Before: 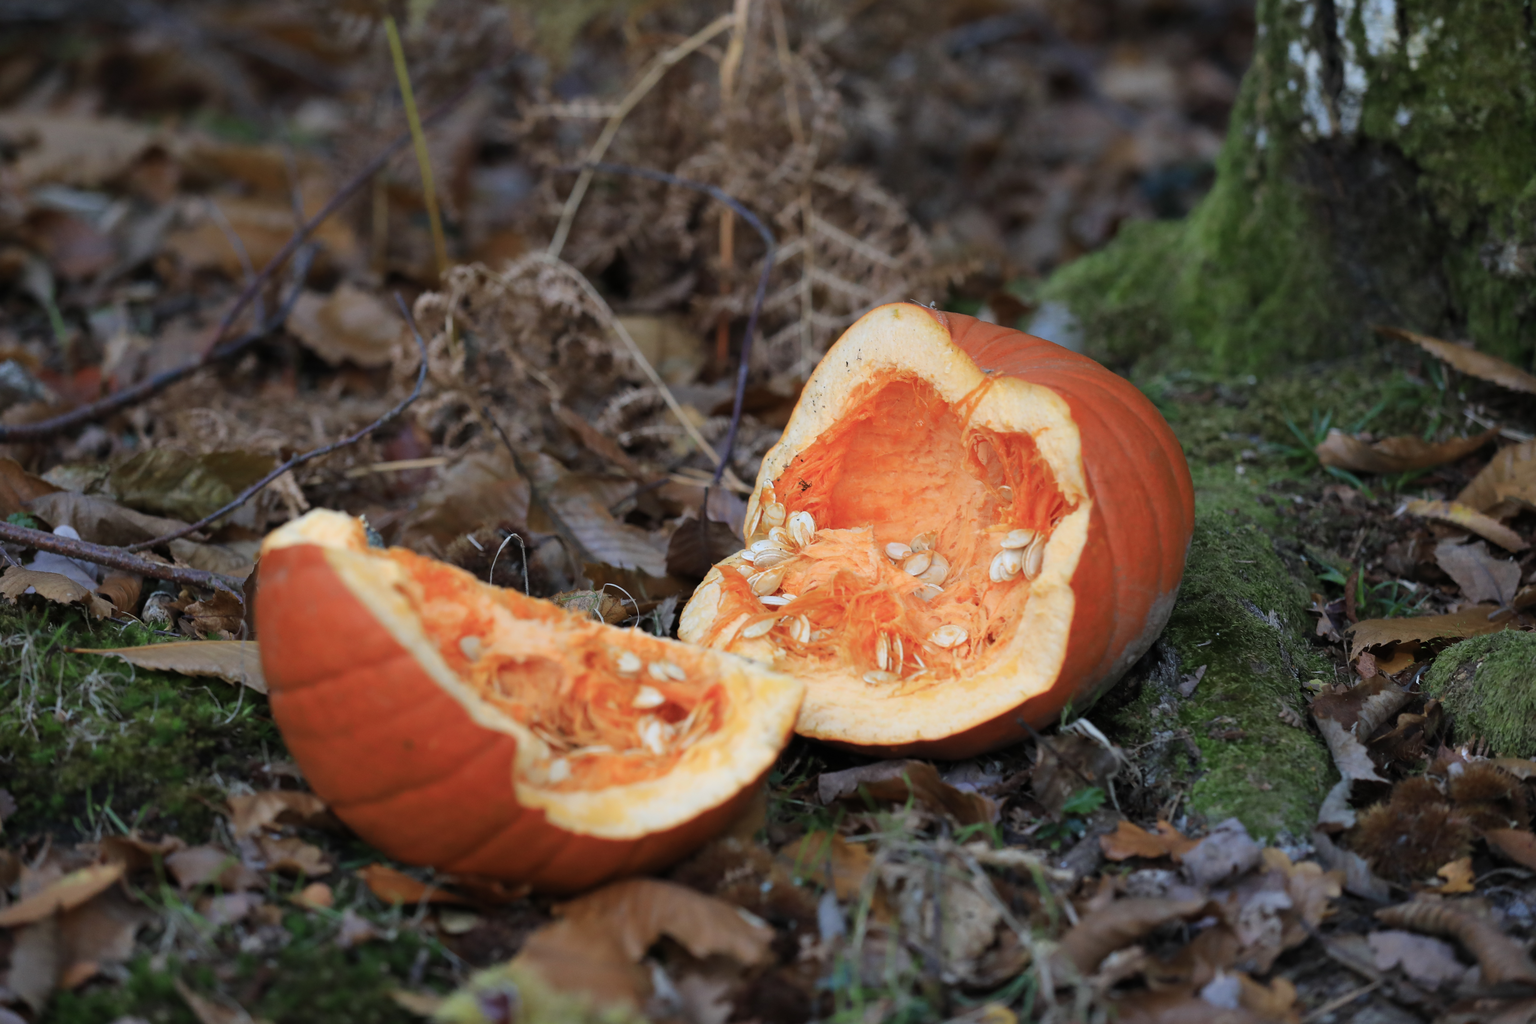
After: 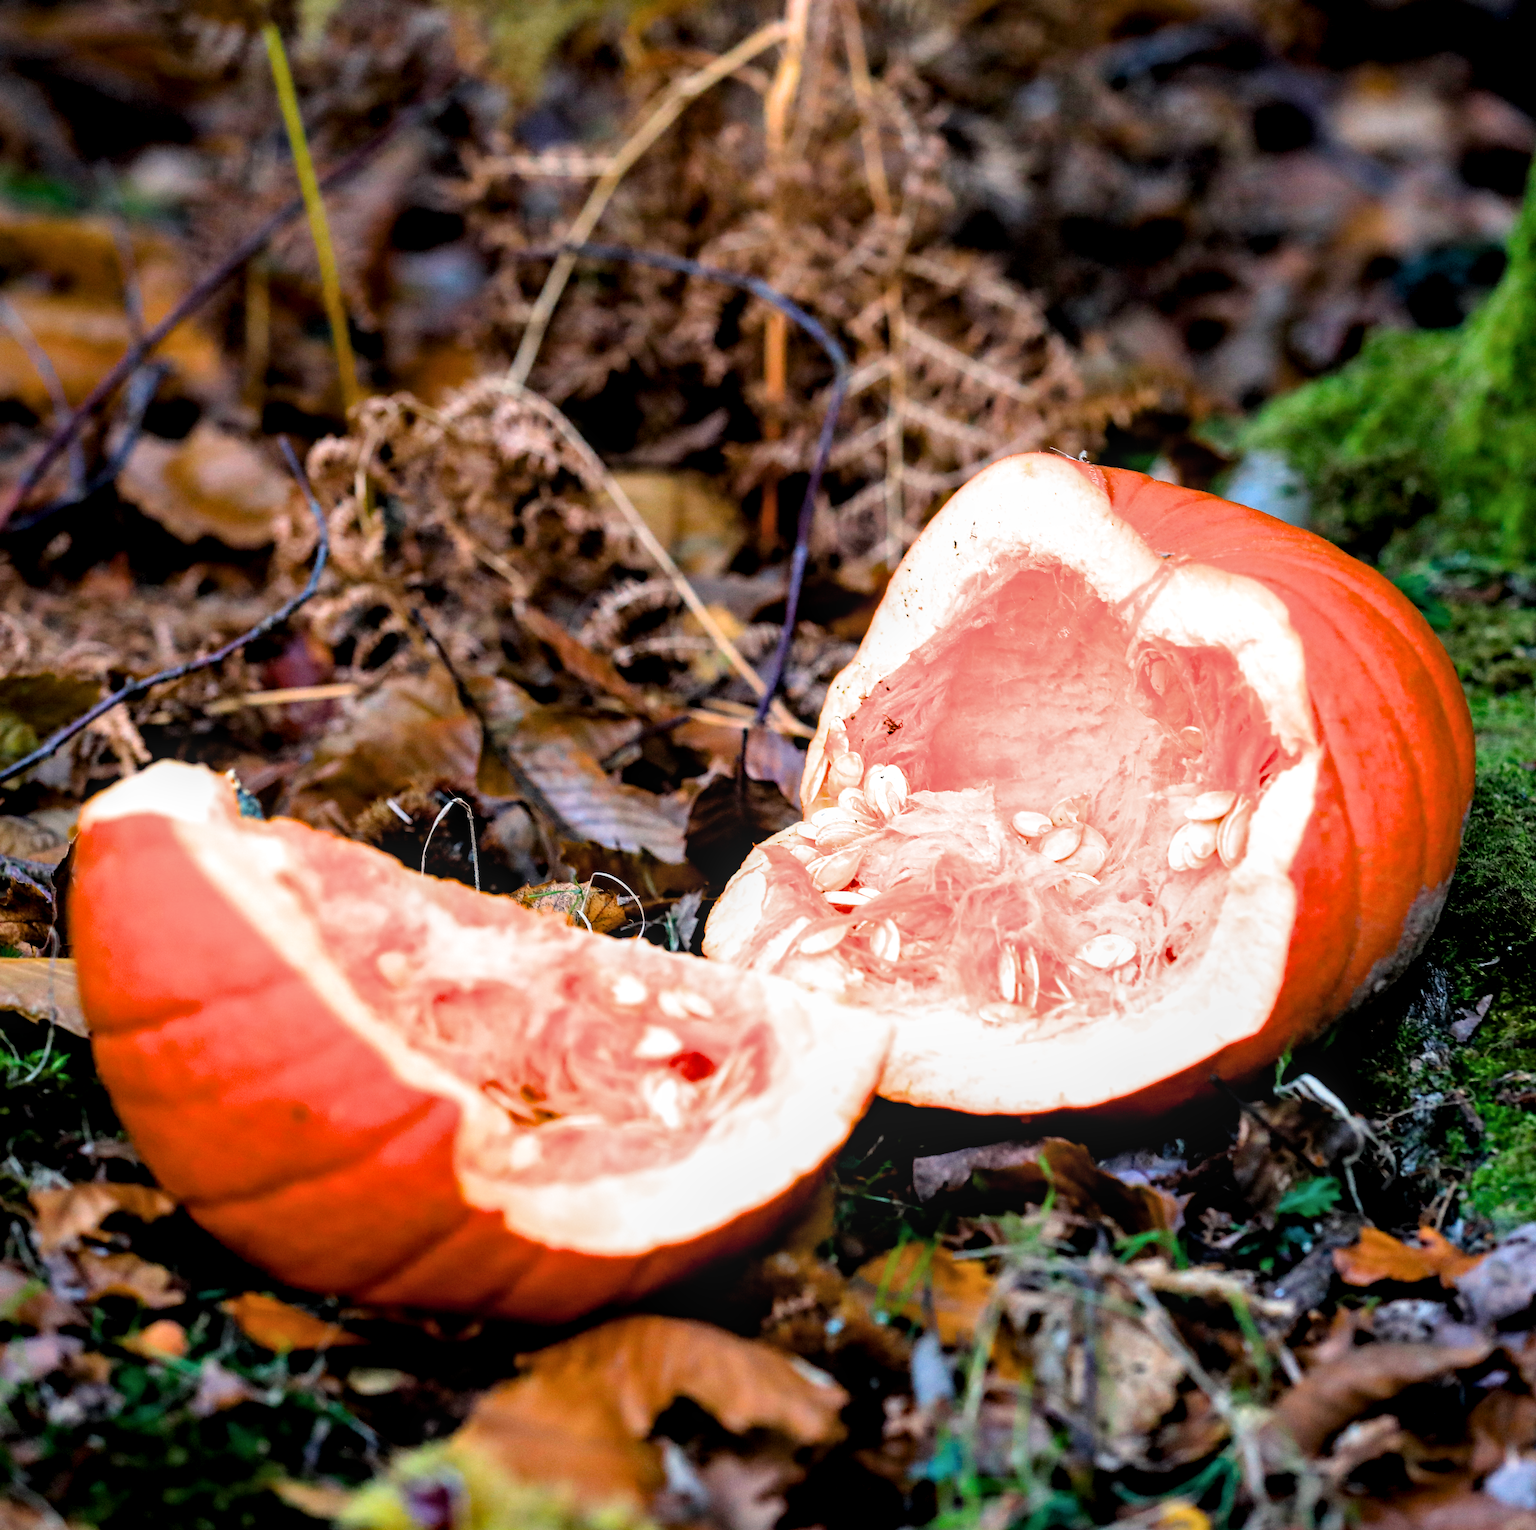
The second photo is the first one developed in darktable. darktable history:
haze removal: compatibility mode true, adaptive false
exposure: black level correction 0.008, exposure 0.972 EV, compensate exposure bias true, compensate highlight preservation false
color balance rgb: power › hue 315.41°, highlights gain › chroma 3.037%, highlights gain › hue 54.44°, perceptual saturation grading › global saturation 30.494%, global vibrance 11.008%
crop and rotate: left 13.56%, right 19.542%
filmic rgb: black relative exposure -8.66 EV, white relative exposure 2.64 EV, threshold 2.99 EV, target black luminance 0%, target white luminance 99.969%, hardness 6.27, latitude 74.39%, contrast 1.325, highlights saturation mix -6.01%, enable highlight reconstruction true
local contrast: on, module defaults
